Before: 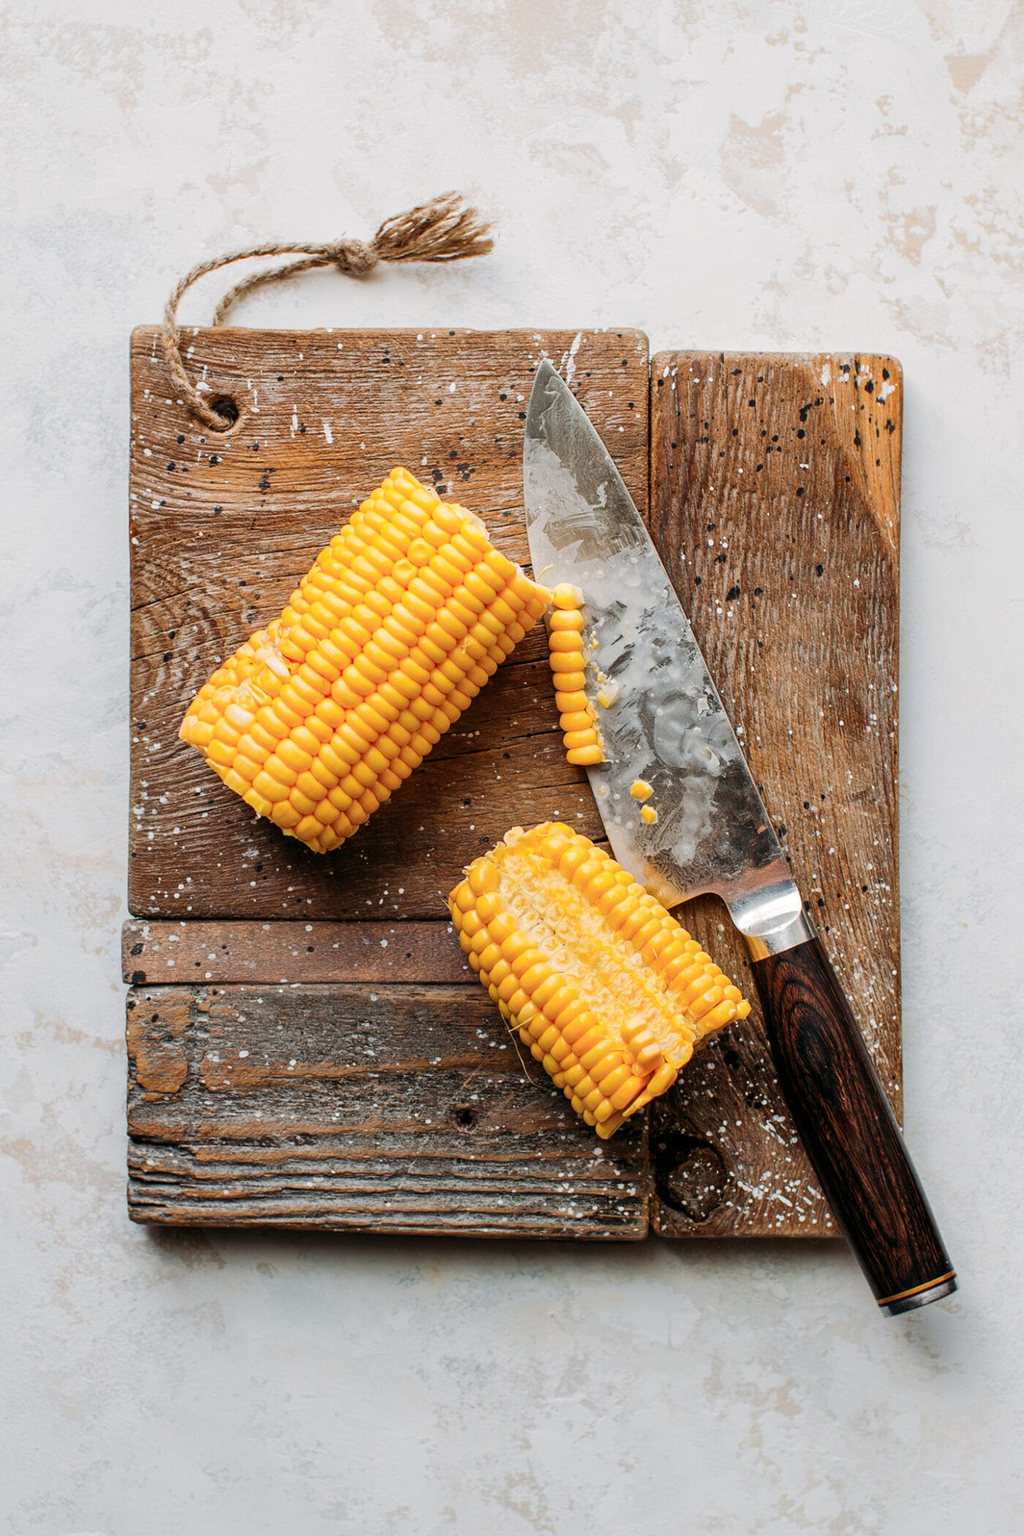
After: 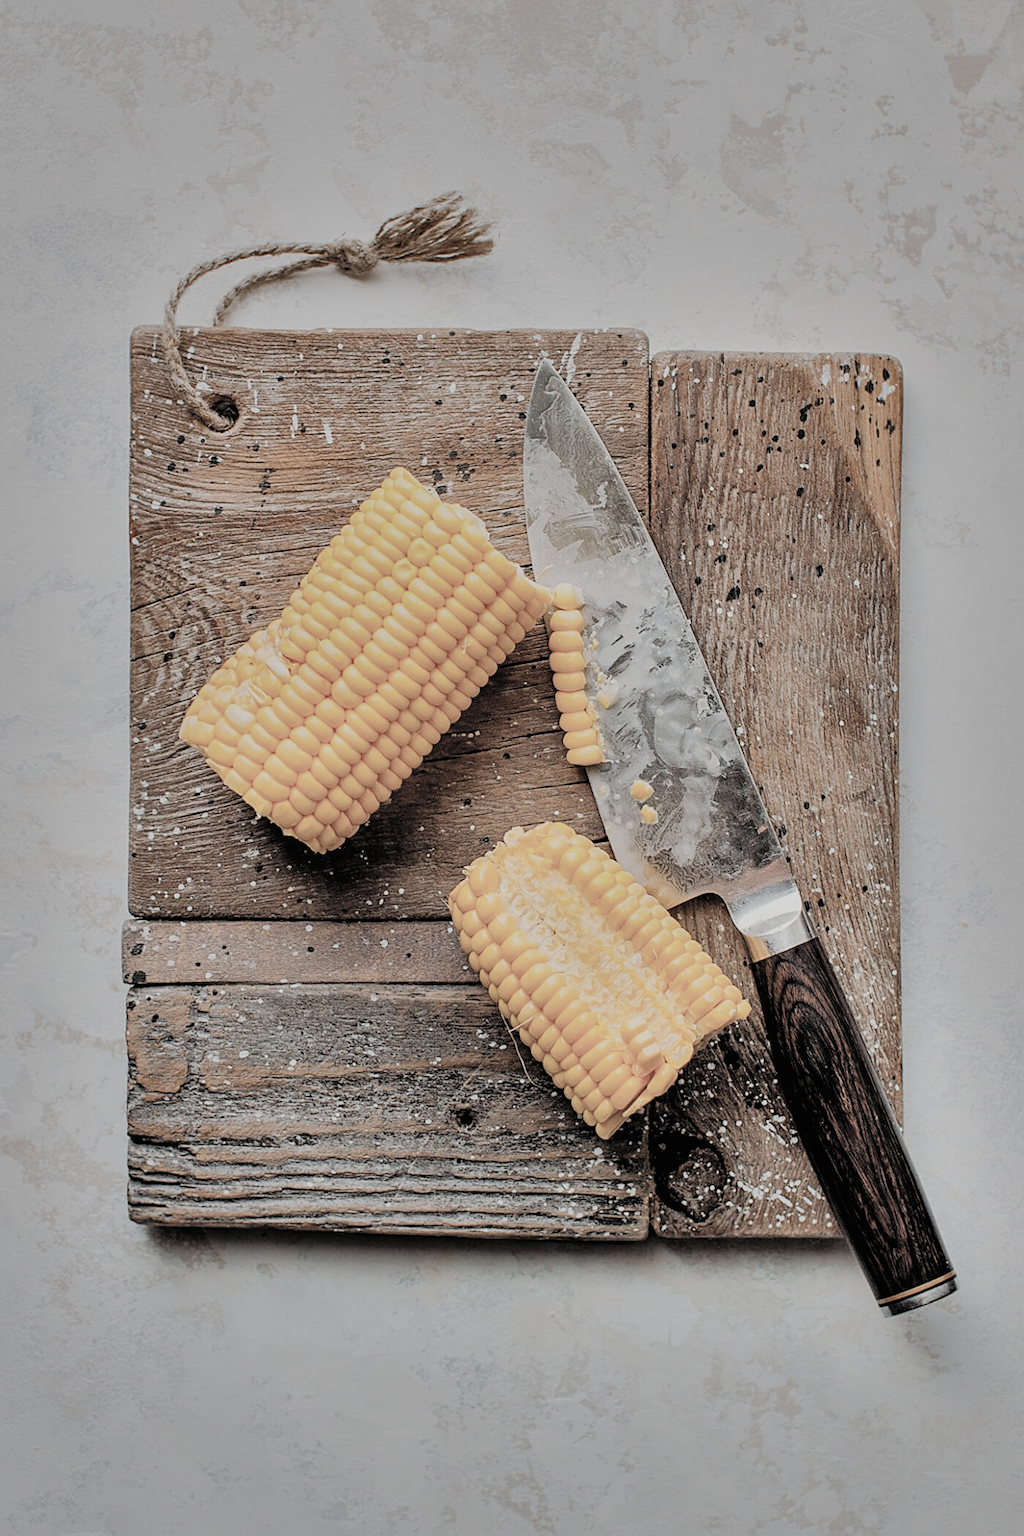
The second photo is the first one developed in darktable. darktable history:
shadows and highlights: radius 107.75, shadows 44.09, highlights -66.88, low approximation 0.01, soften with gaussian
contrast brightness saturation: brightness 0.189, saturation -0.503
filmic rgb: black relative exposure -6.53 EV, white relative exposure 4.71 EV, hardness 3.14, contrast 0.799
sharpen: on, module defaults
tone equalizer: edges refinement/feathering 500, mask exposure compensation -1.57 EV, preserve details no
